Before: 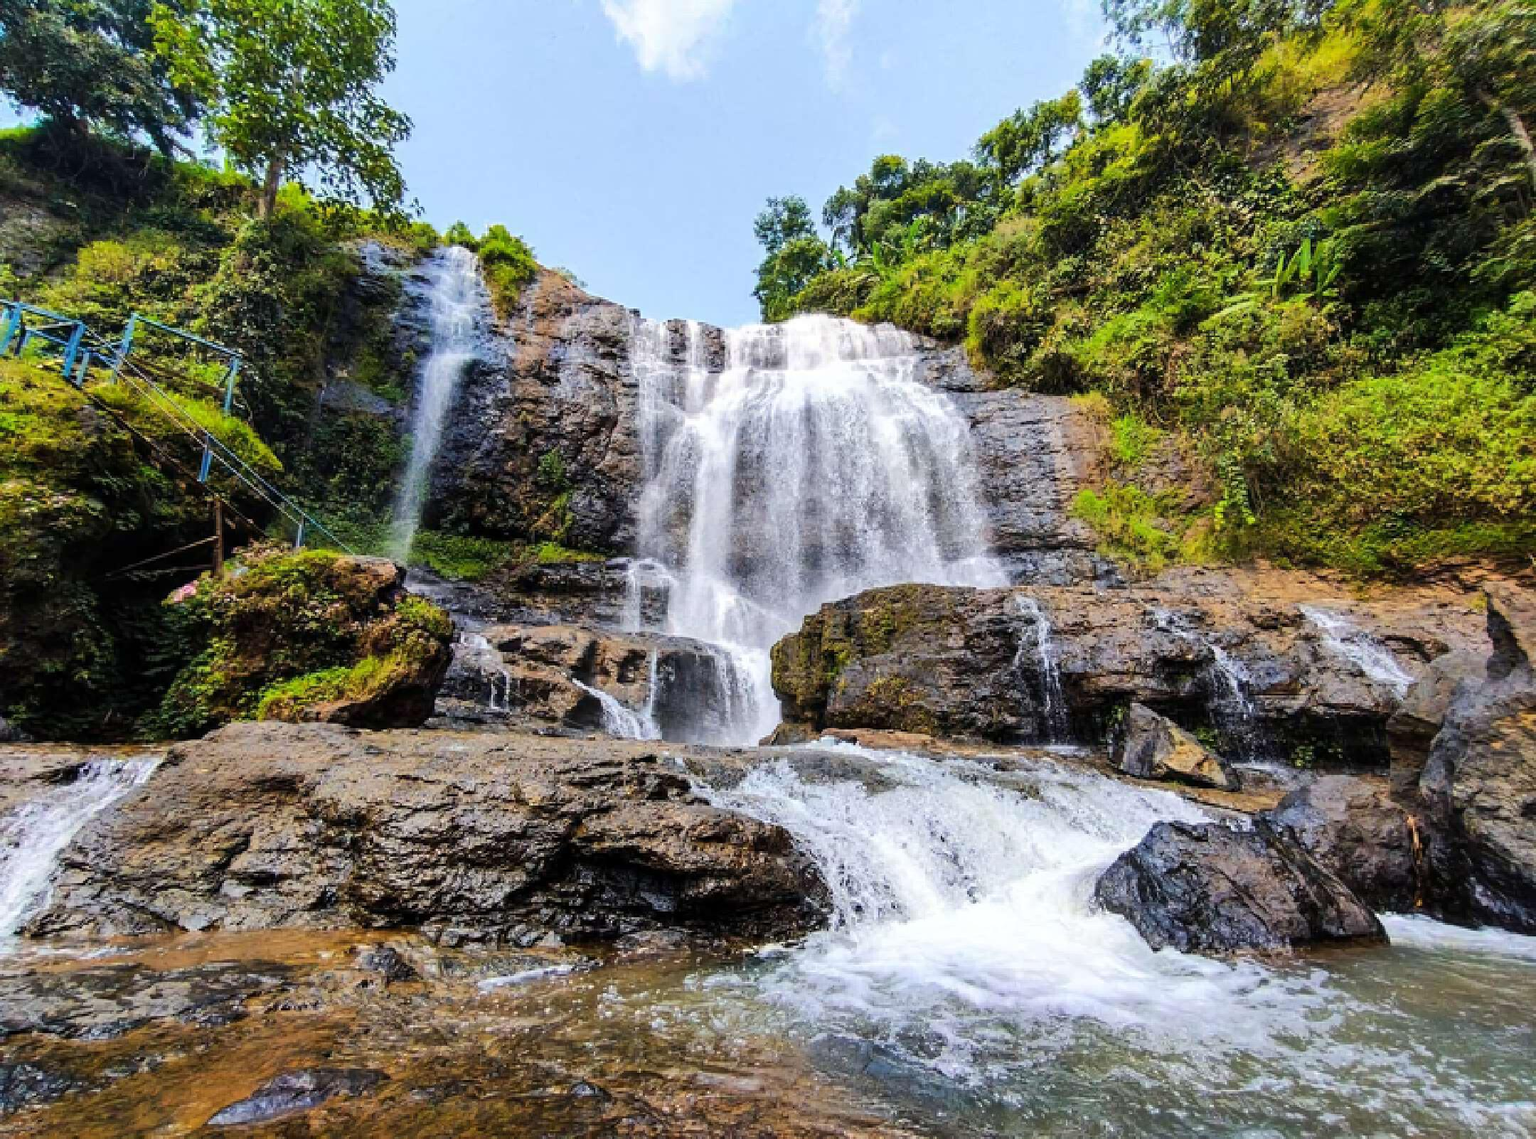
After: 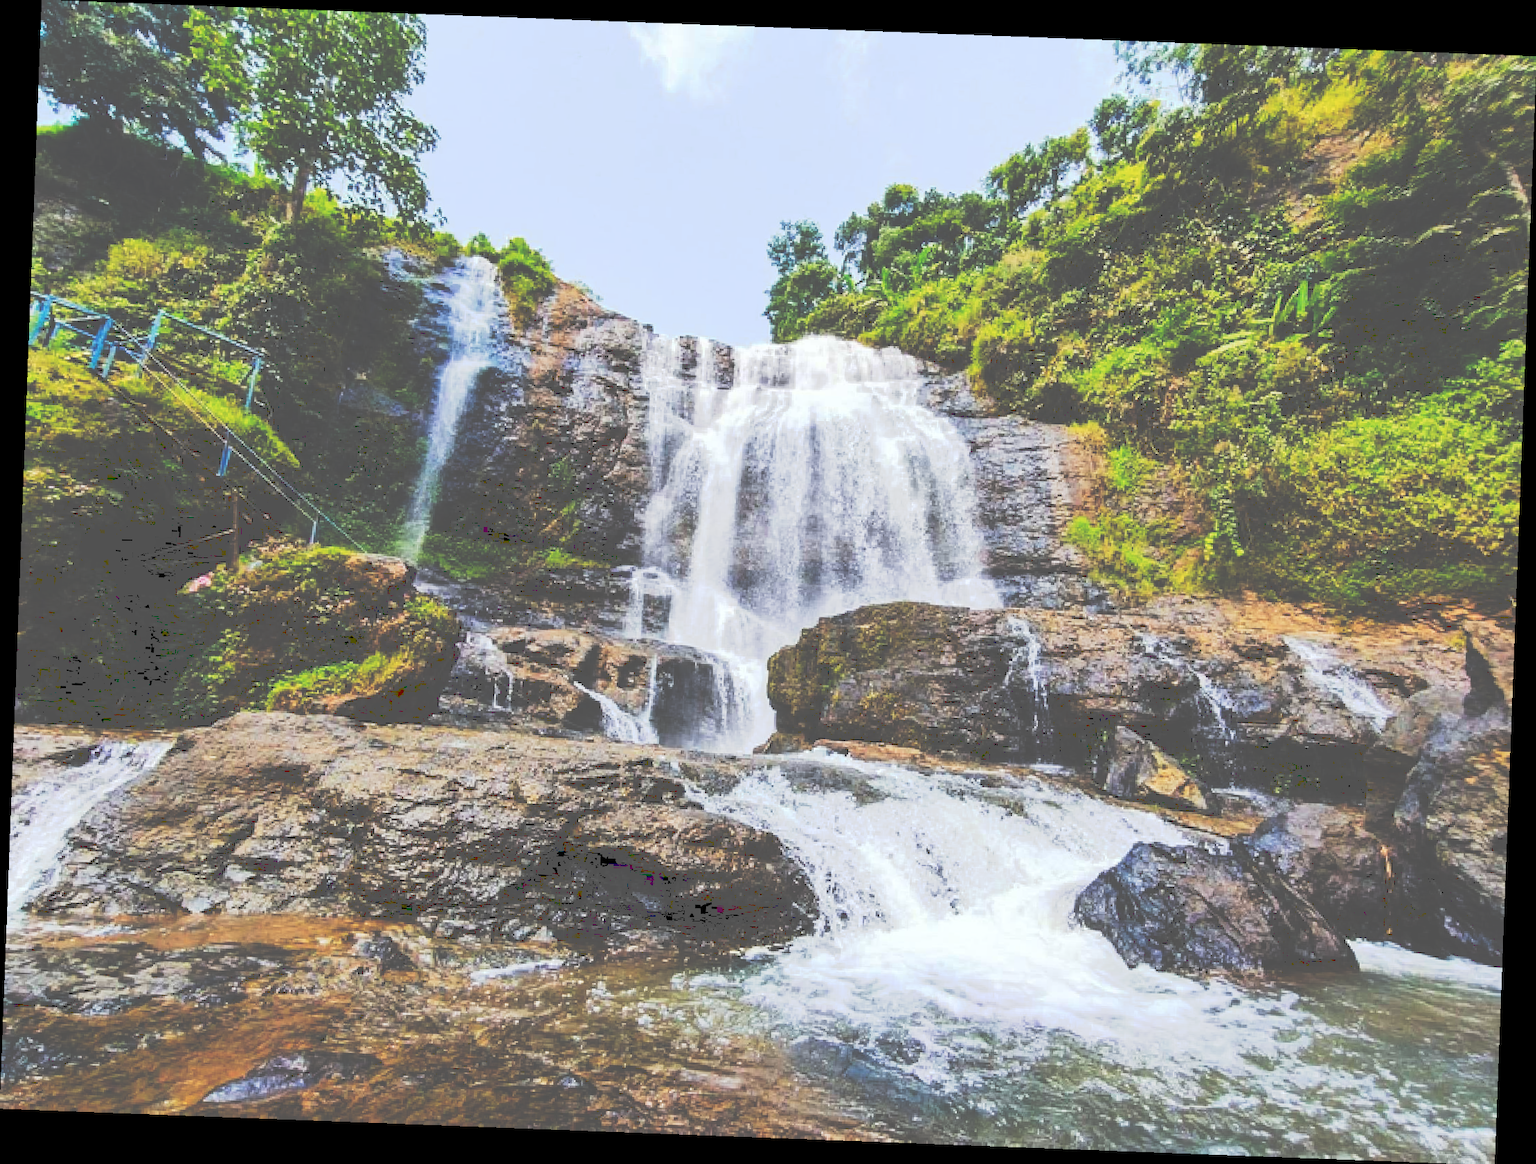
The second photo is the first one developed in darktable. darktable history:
white balance: red 0.978, blue 0.999
tone curve: curves: ch0 [(0, 0) (0.003, 0.345) (0.011, 0.345) (0.025, 0.345) (0.044, 0.349) (0.069, 0.353) (0.1, 0.356) (0.136, 0.359) (0.177, 0.366) (0.224, 0.378) (0.277, 0.398) (0.335, 0.429) (0.399, 0.476) (0.468, 0.545) (0.543, 0.624) (0.623, 0.721) (0.709, 0.811) (0.801, 0.876) (0.898, 0.913) (1, 1)], preserve colors none
rotate and perspective: rotation 2.17°, automatic cropping off
